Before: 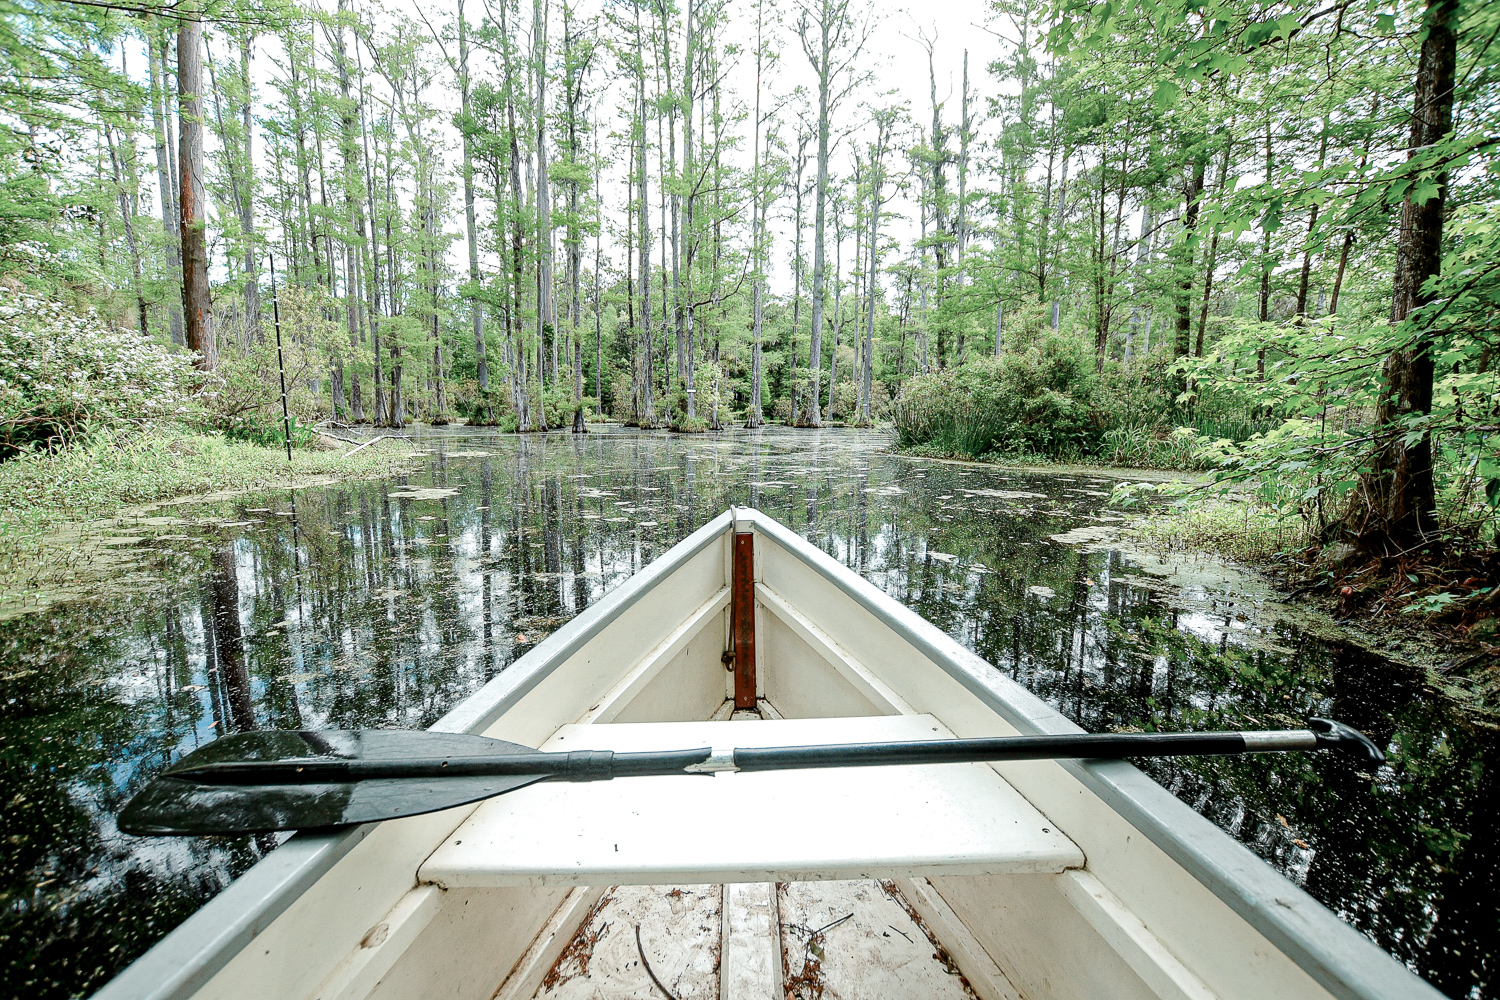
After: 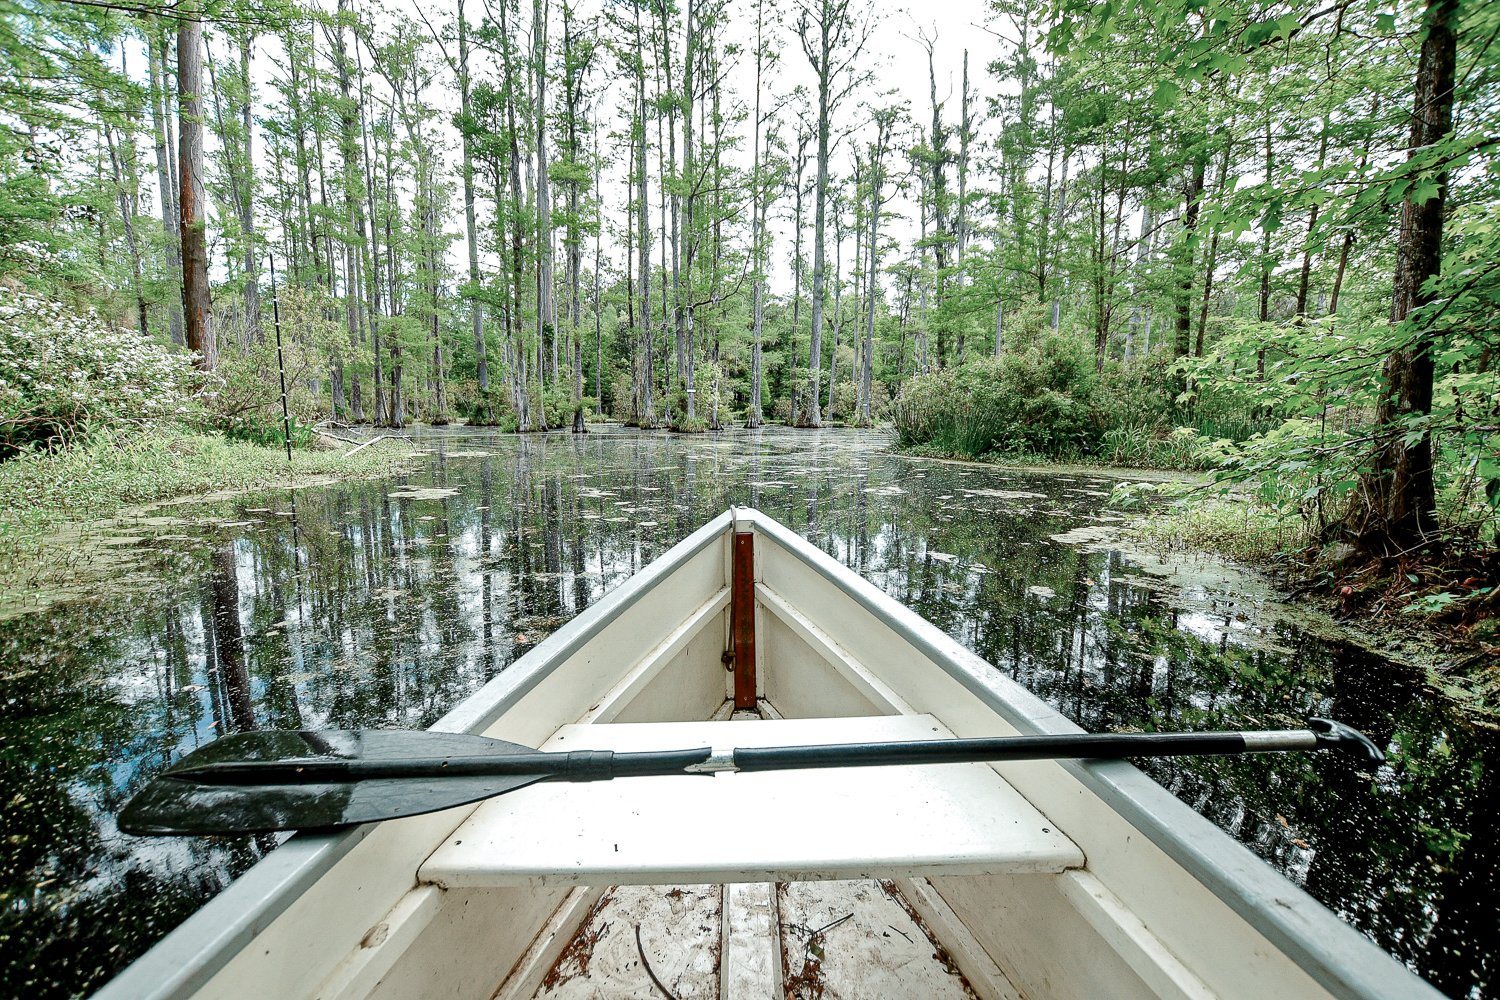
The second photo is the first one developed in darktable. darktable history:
color zones: curves: ch0 [(0, 0.444) (0.143, 0.442) (0.286, 0.441) (0.429, 0.441) (0.571, 0.441) (0.714, 0.441) (0.857, 0.442) (1, 0.444)]
shadows and highlights: low approximation 0.01, soften with gaussian
tone equalizer: on, module defaults
